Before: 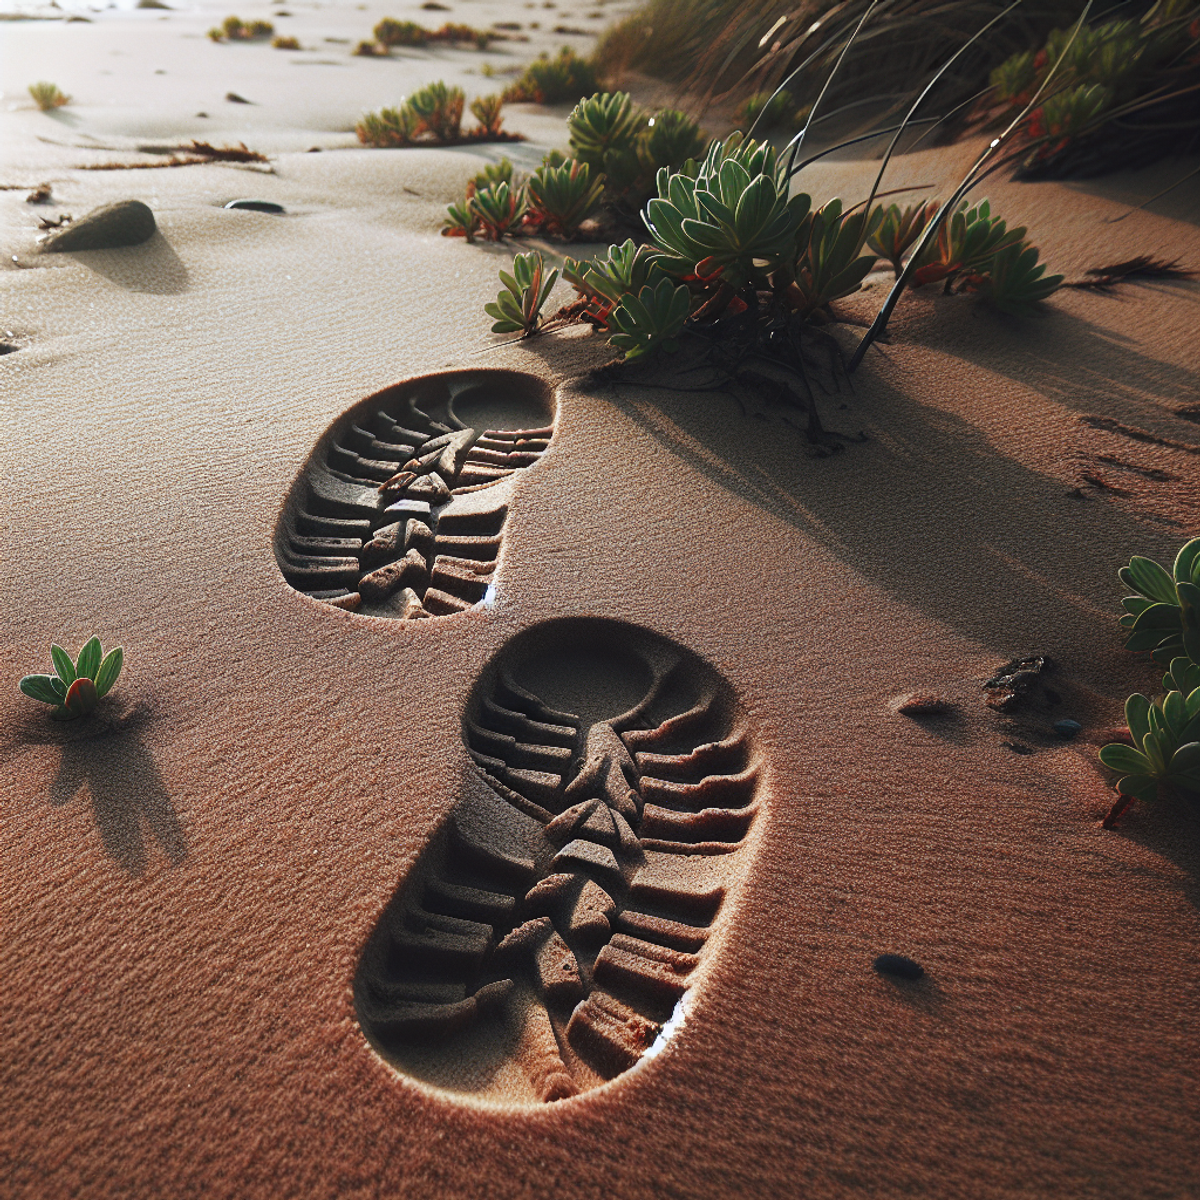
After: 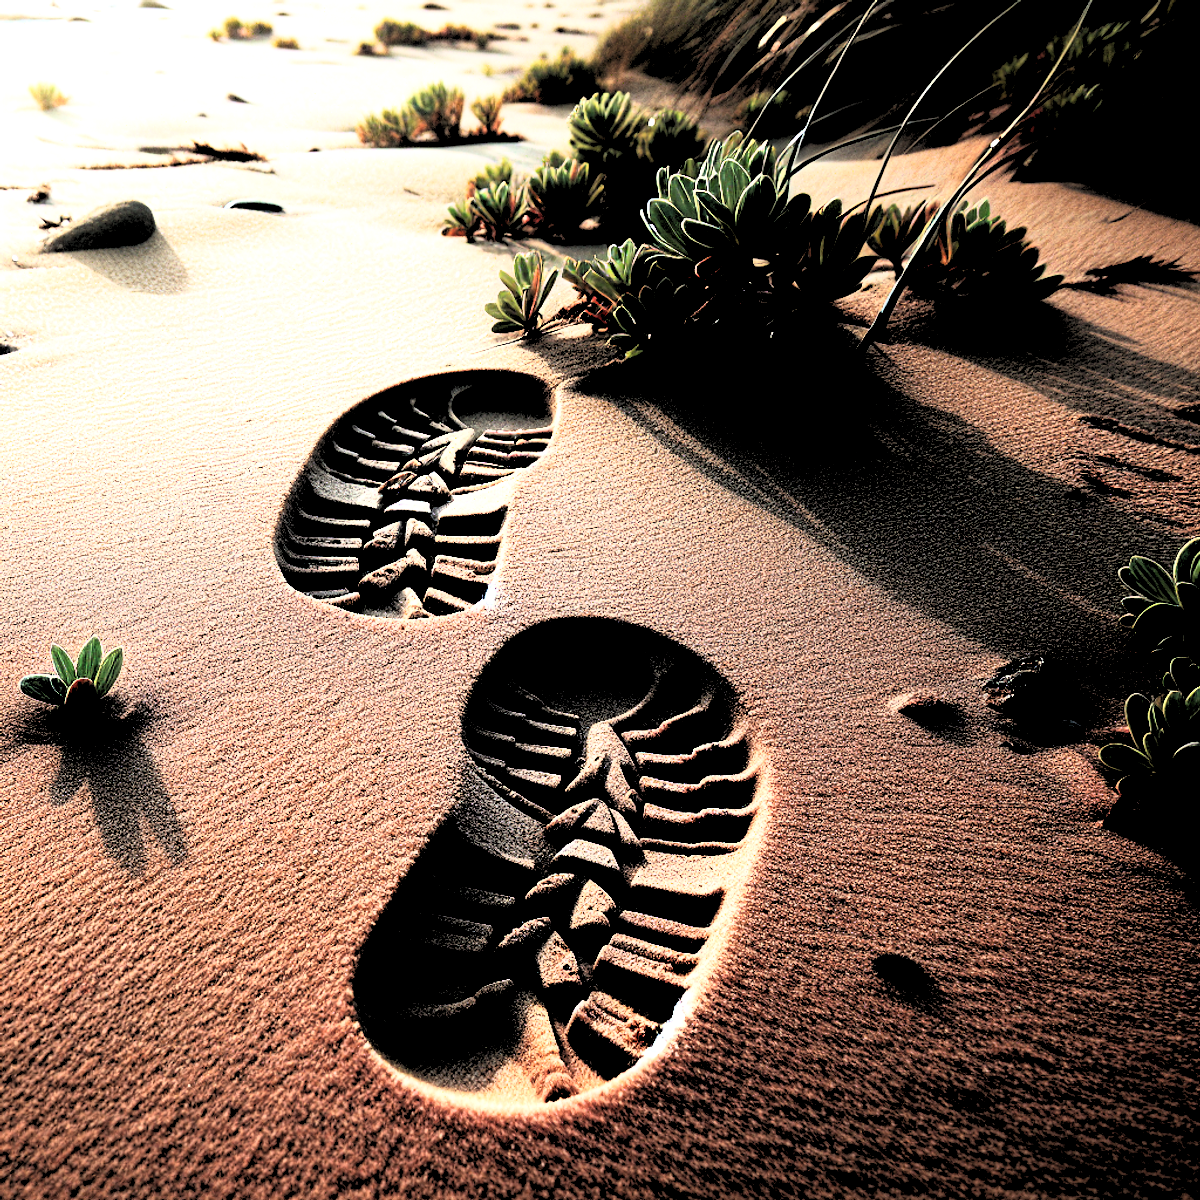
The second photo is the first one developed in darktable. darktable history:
rgb curve: curves: ch0 [(0, 0) (0.21, 0.15) (0.24, 0.21) (0.5, 0.75) (0.75, 0.96) (0.89, 0.99) (1, 1)]; ch1 [(0, 0.02) (0.21, 0.13) (0.25, 0.2) (0.5, 0.67) (0.75, 0.9) (0.89, 0.97) (1, 1)]; ch2 [(0, 0.02) (0.21, 0.13) (0.25, 0.2) (0.5, 0.67) (0.75, 0.9) (0.89, 0.97) (1, 1)], compensate middle gray true
rgb levels: levels [[0.029, 0.461, 0.922], [0, 0.5, 1], [0, 0.5, 1]]
